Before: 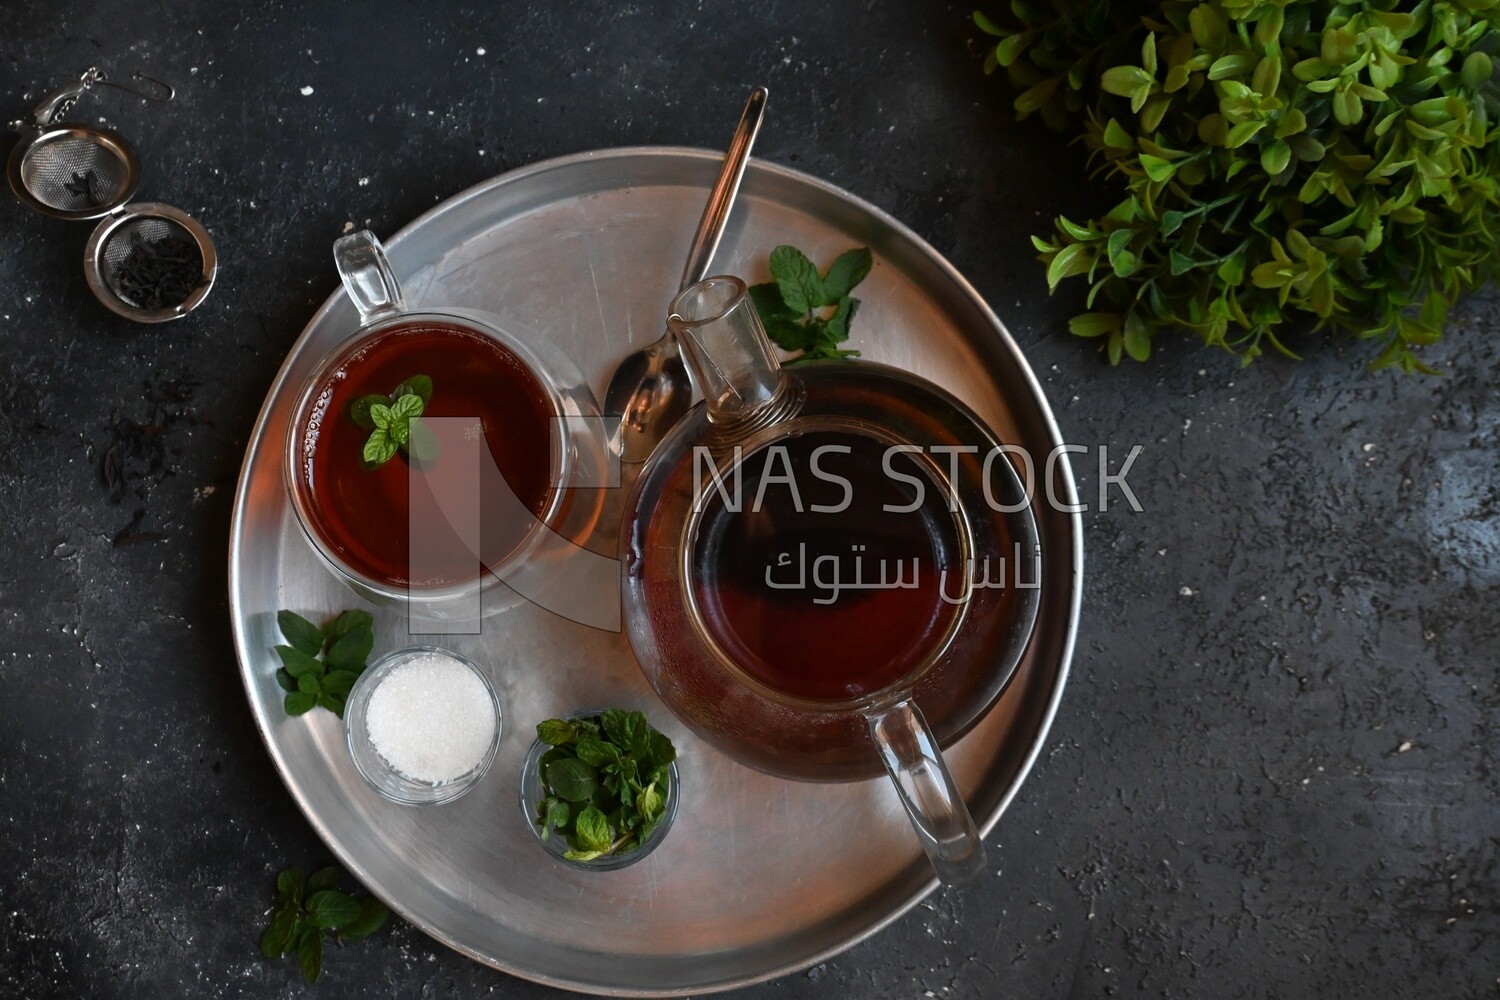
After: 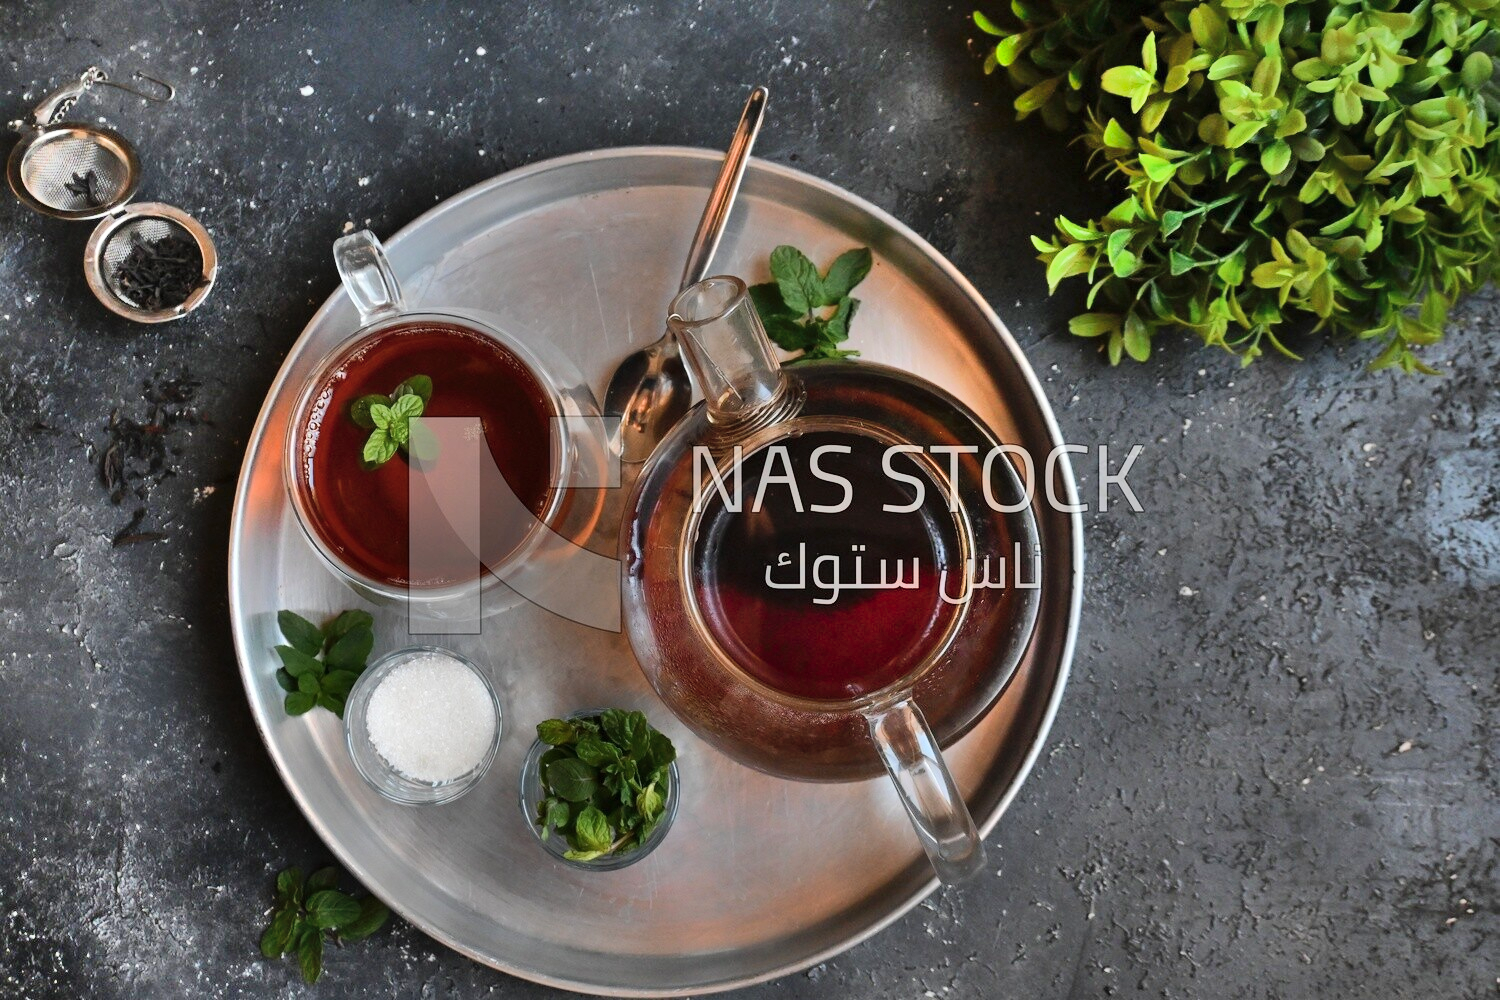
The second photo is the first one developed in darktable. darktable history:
shadows and highlights: shadows 75, highlights -60.85, soften with gaussian
exposure: compensate exposure bias true, compensate highlight preservation false
